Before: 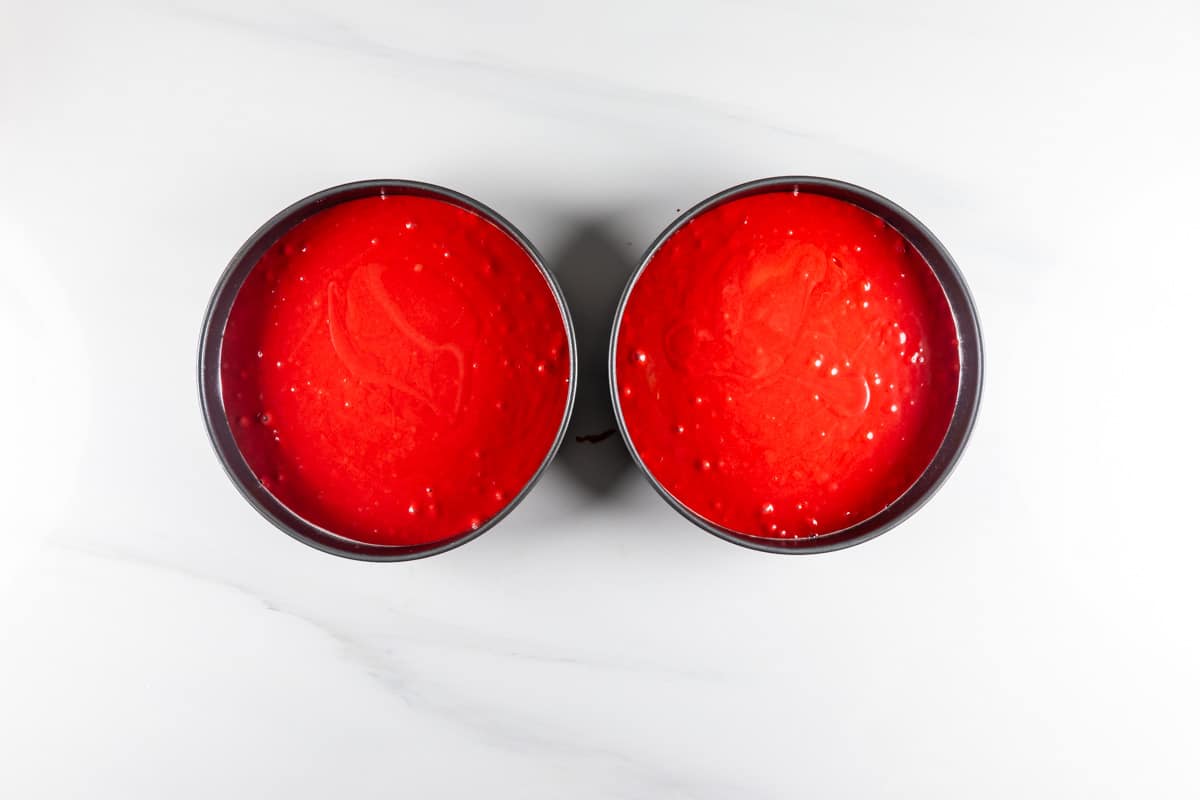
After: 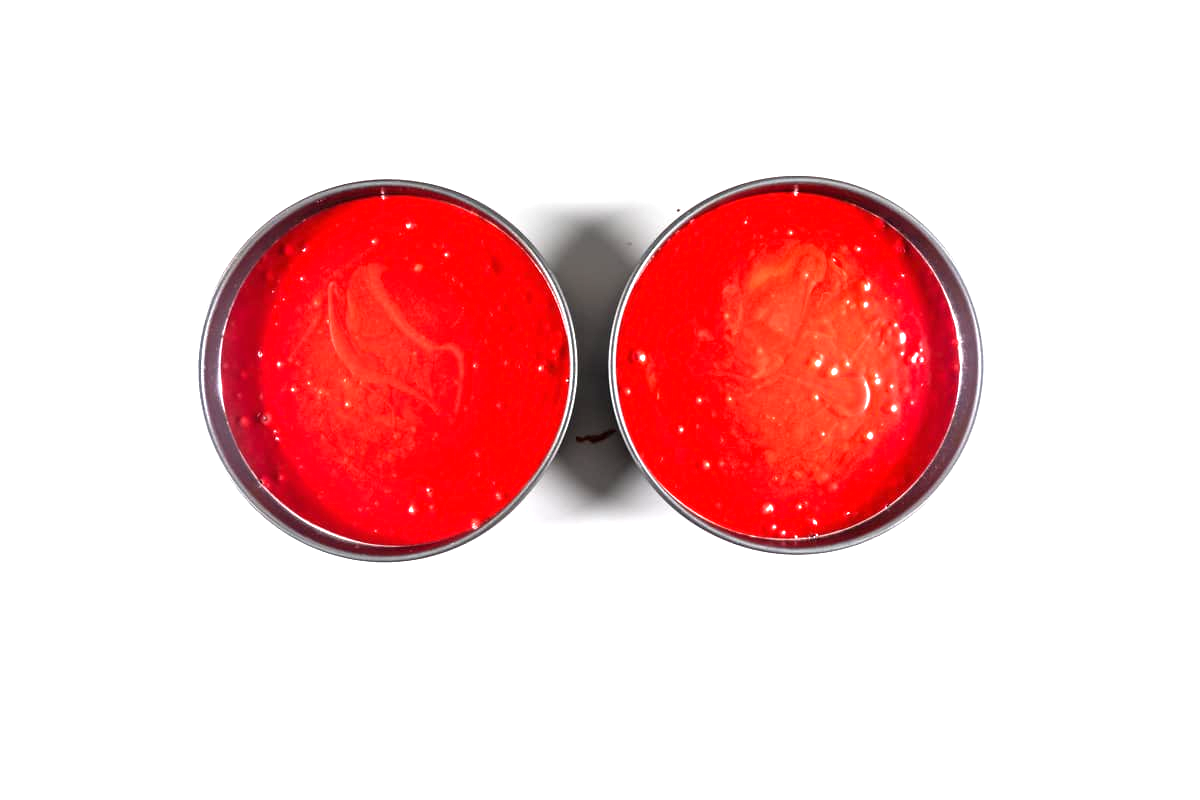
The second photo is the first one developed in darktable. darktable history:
exposure: black level correction 0, exposure 1.2 EV, compensate highlight preservation false
